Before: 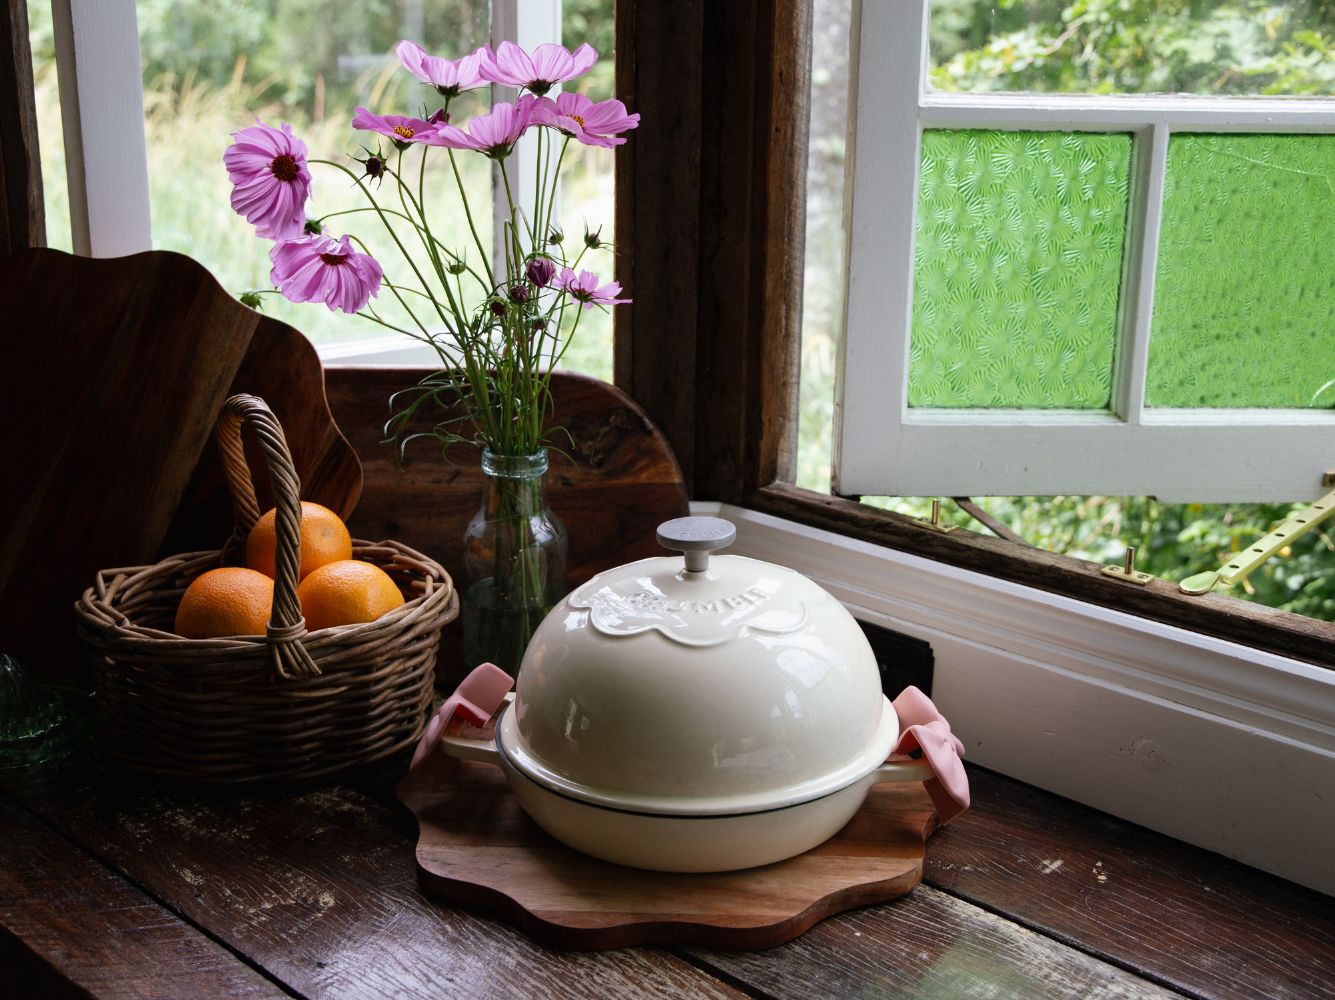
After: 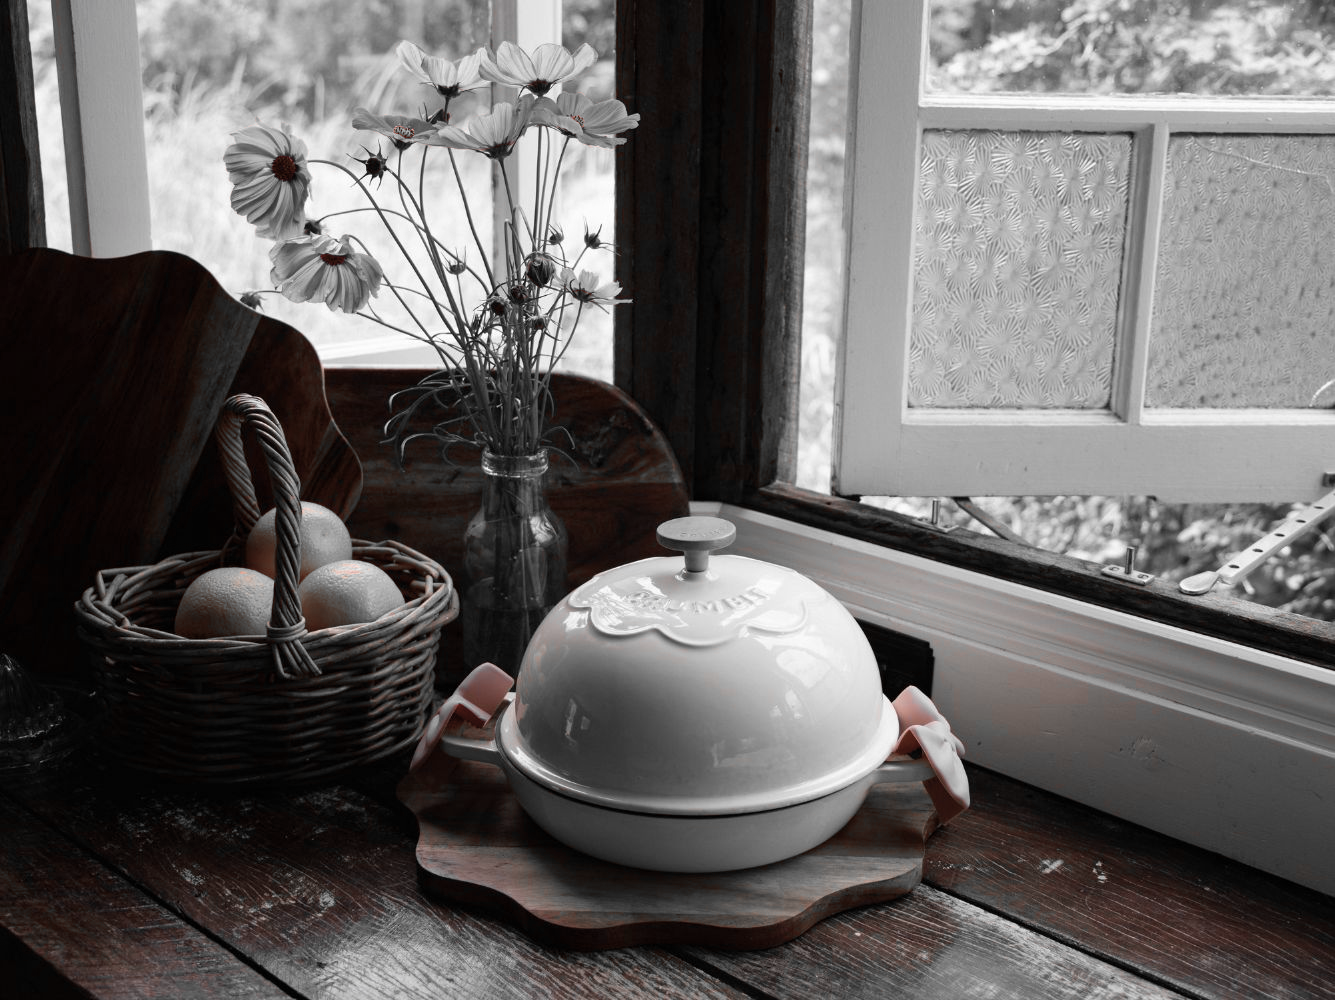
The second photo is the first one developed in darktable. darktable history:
color balance rgb: linear chroma grading › global chroma 15%, perceptual saturation grading › global saturation 30%
color zones: curves: ch1 [(0, 0.006) (0.094, 0.285) (0.171, 0.001) (0.429, 0.001) (0.571, 0.003) (0.714, 0.004) (0.857, 0.004) (1, 0.006)]
